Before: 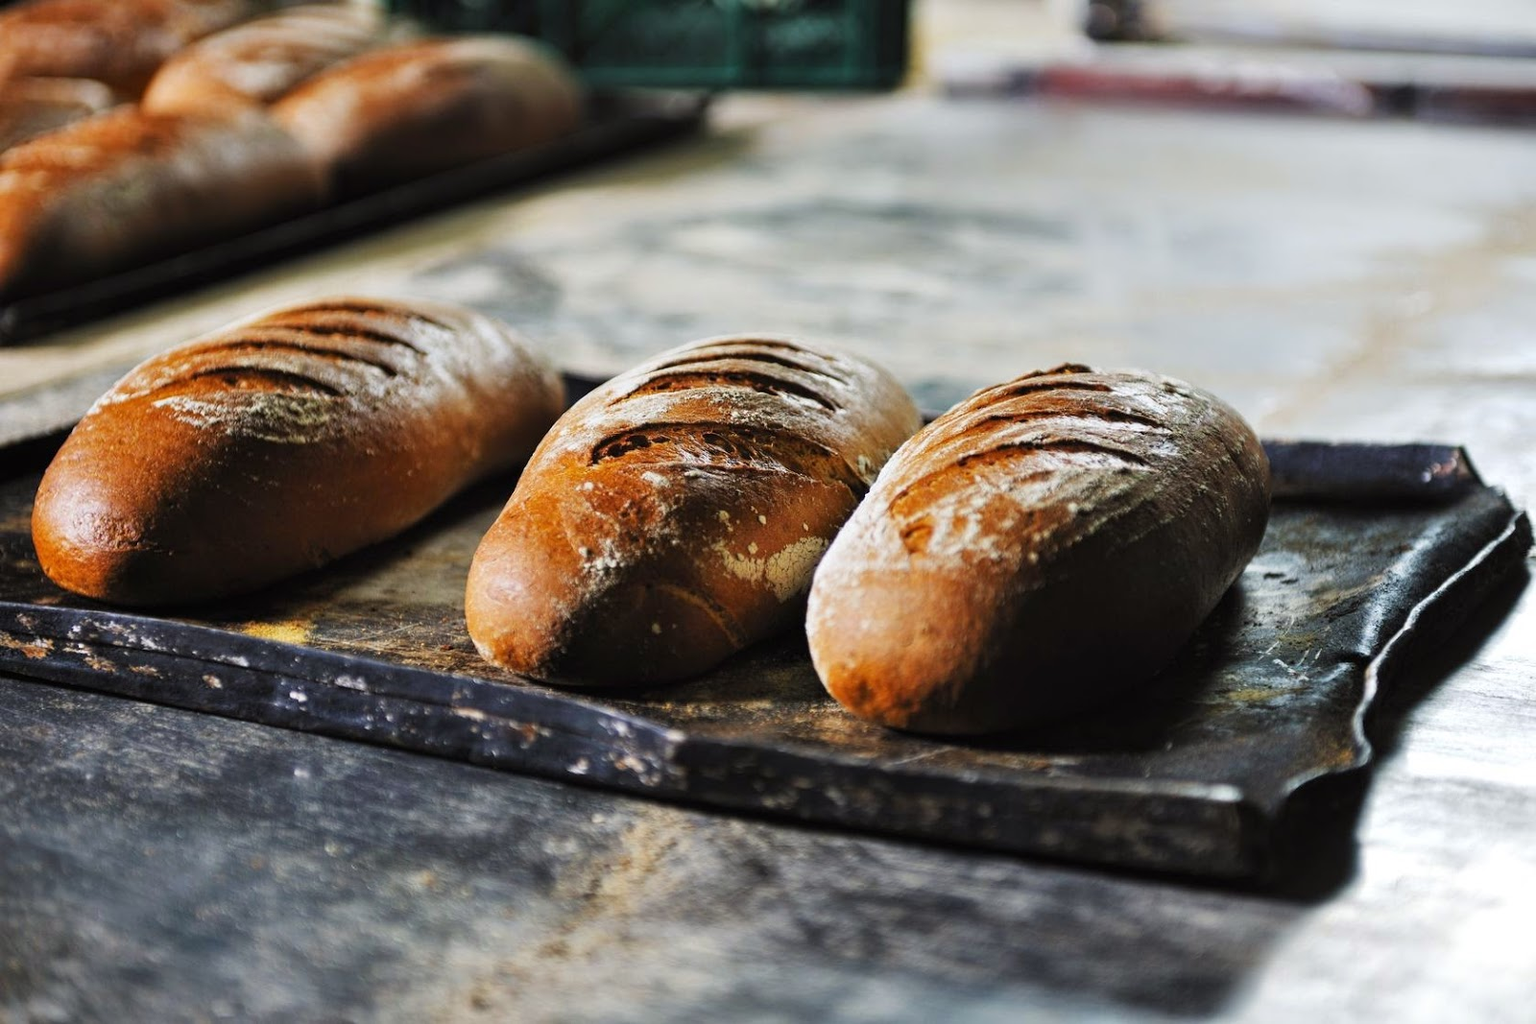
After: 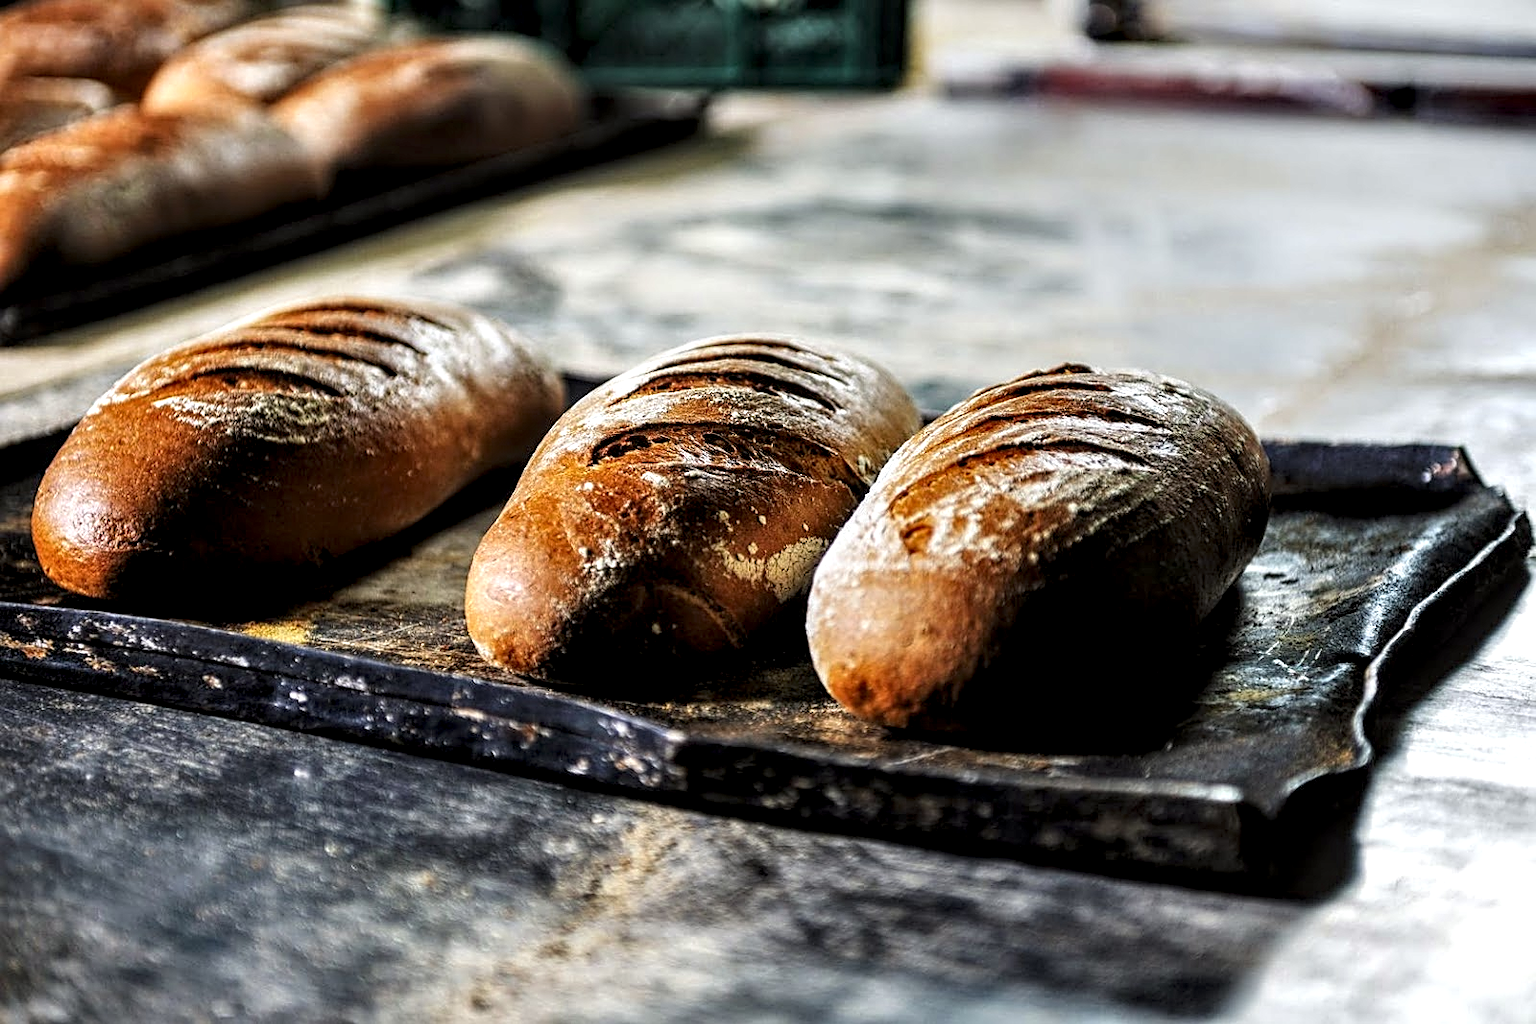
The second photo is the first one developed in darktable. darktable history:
sharpen: on, module defaults
local contrast: highlights 65%, shadows 54%, detail 169%, midtone range 0.514
